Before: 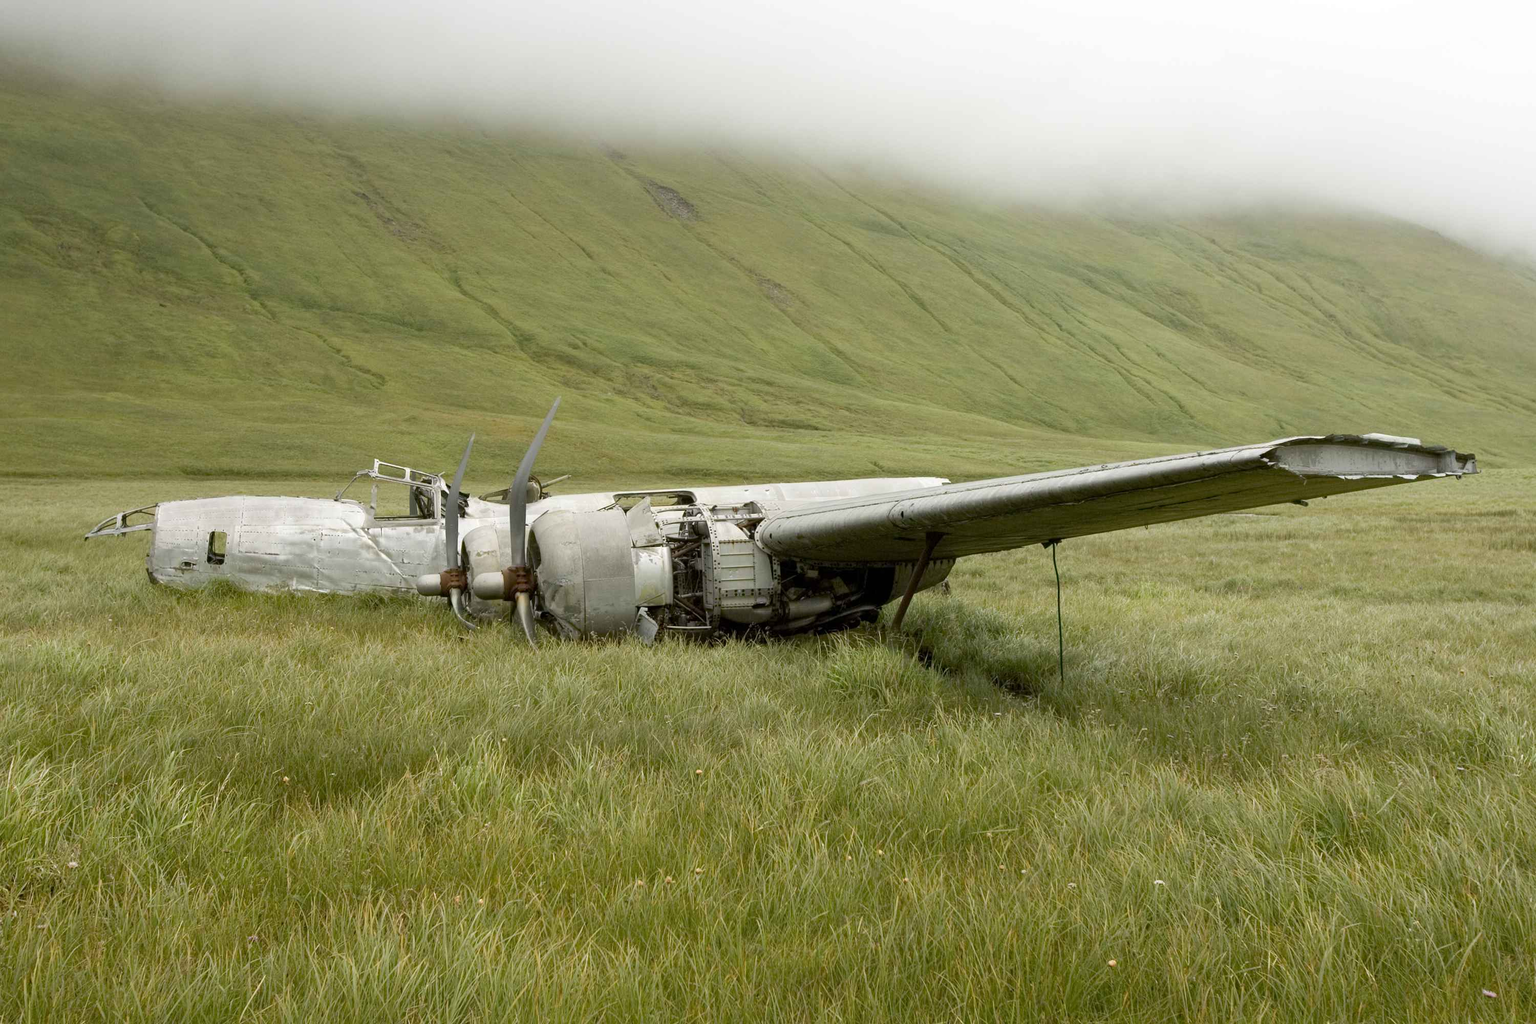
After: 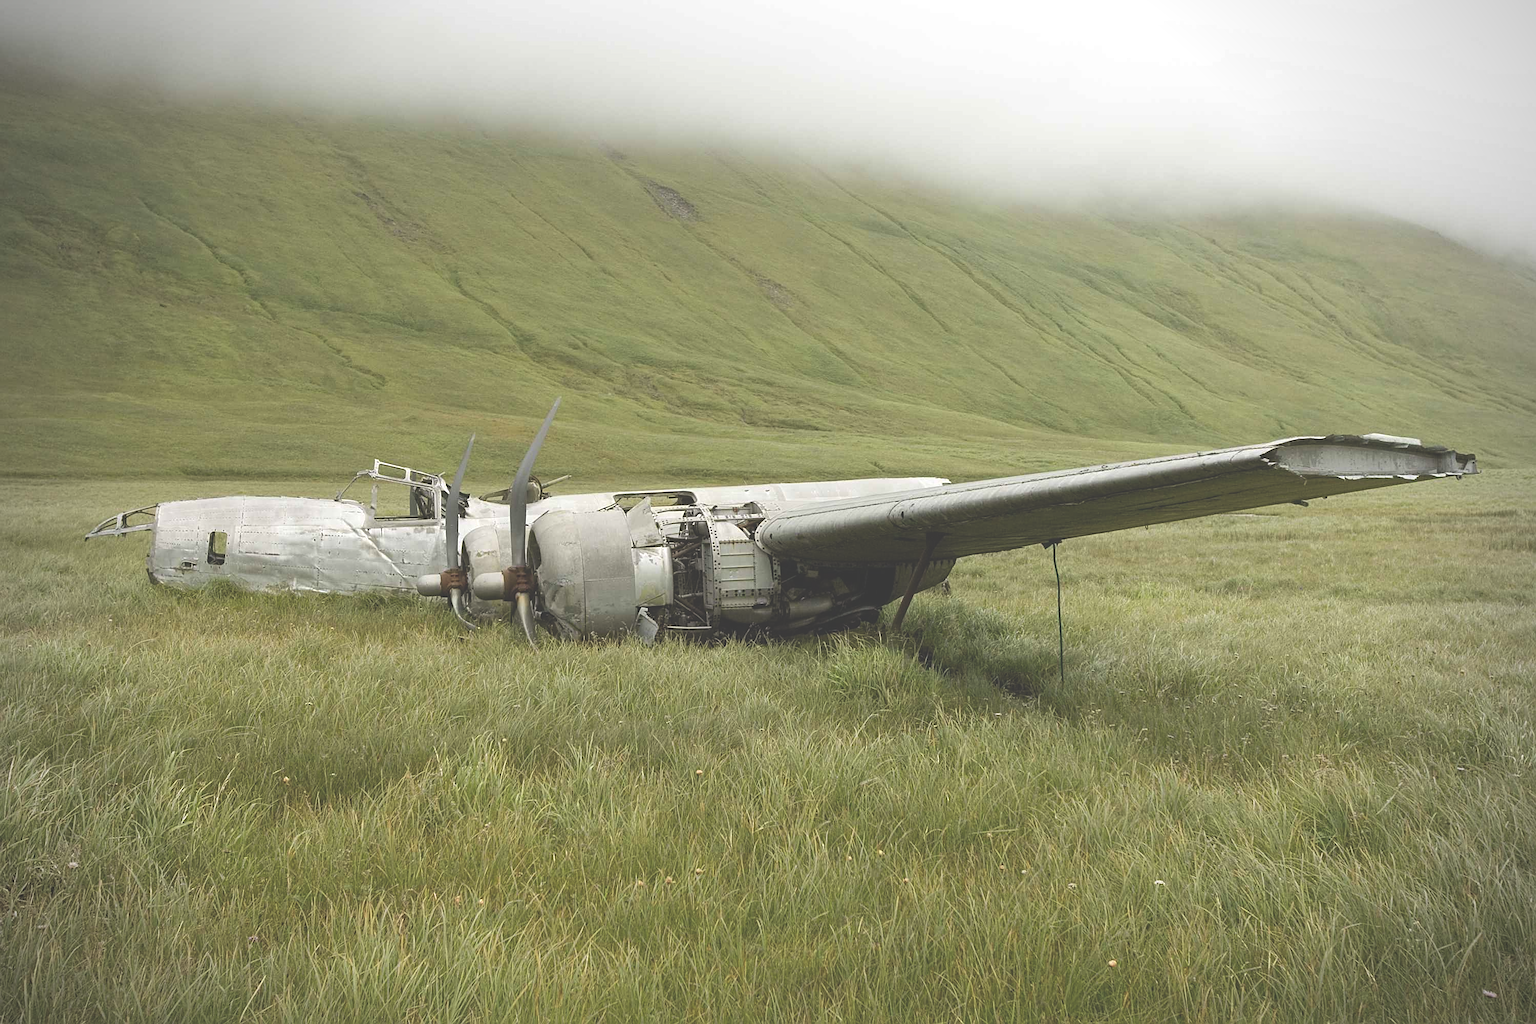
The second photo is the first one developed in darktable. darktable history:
exposure: black level correction -0.041, exposure 0.064 EV, compensate highlight preservation false
vignetting: on, module defaults
sharpen: on, module defaults
